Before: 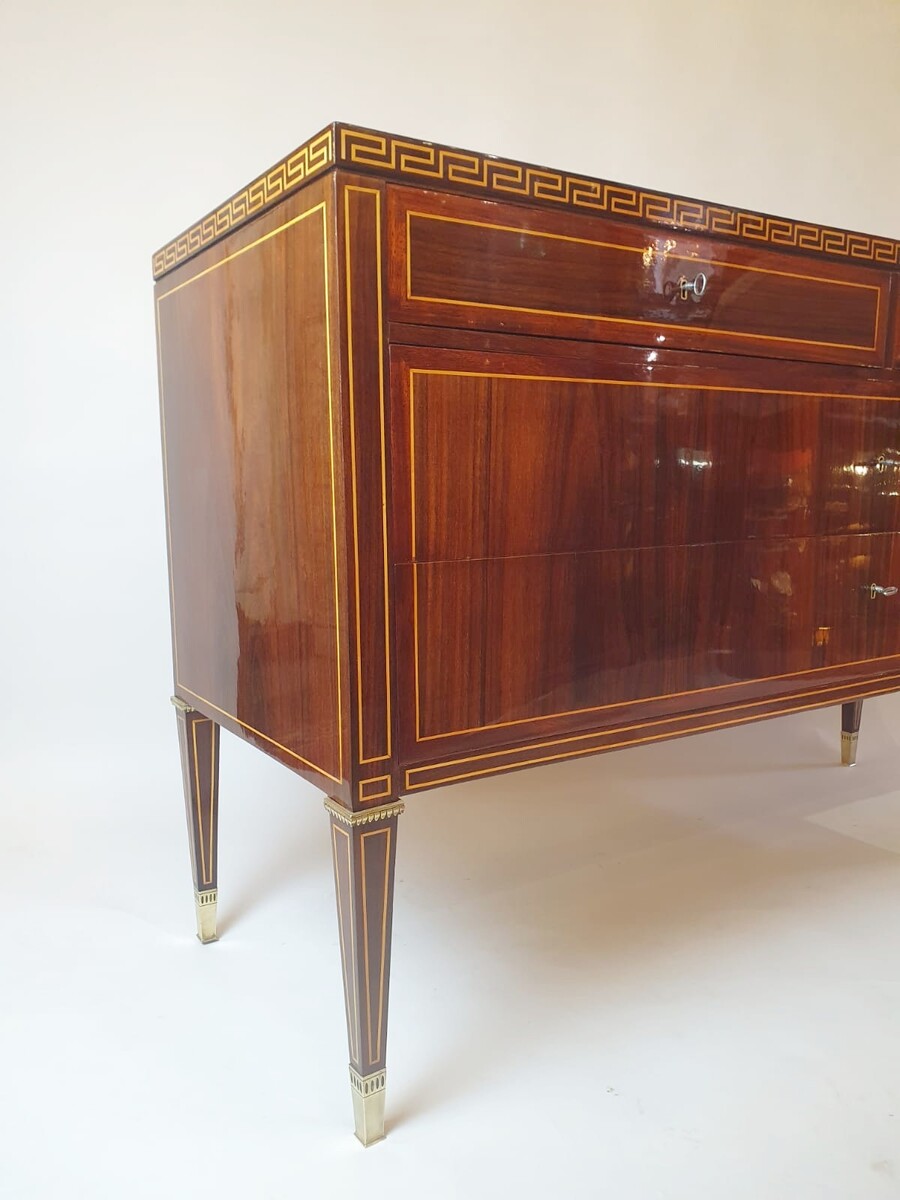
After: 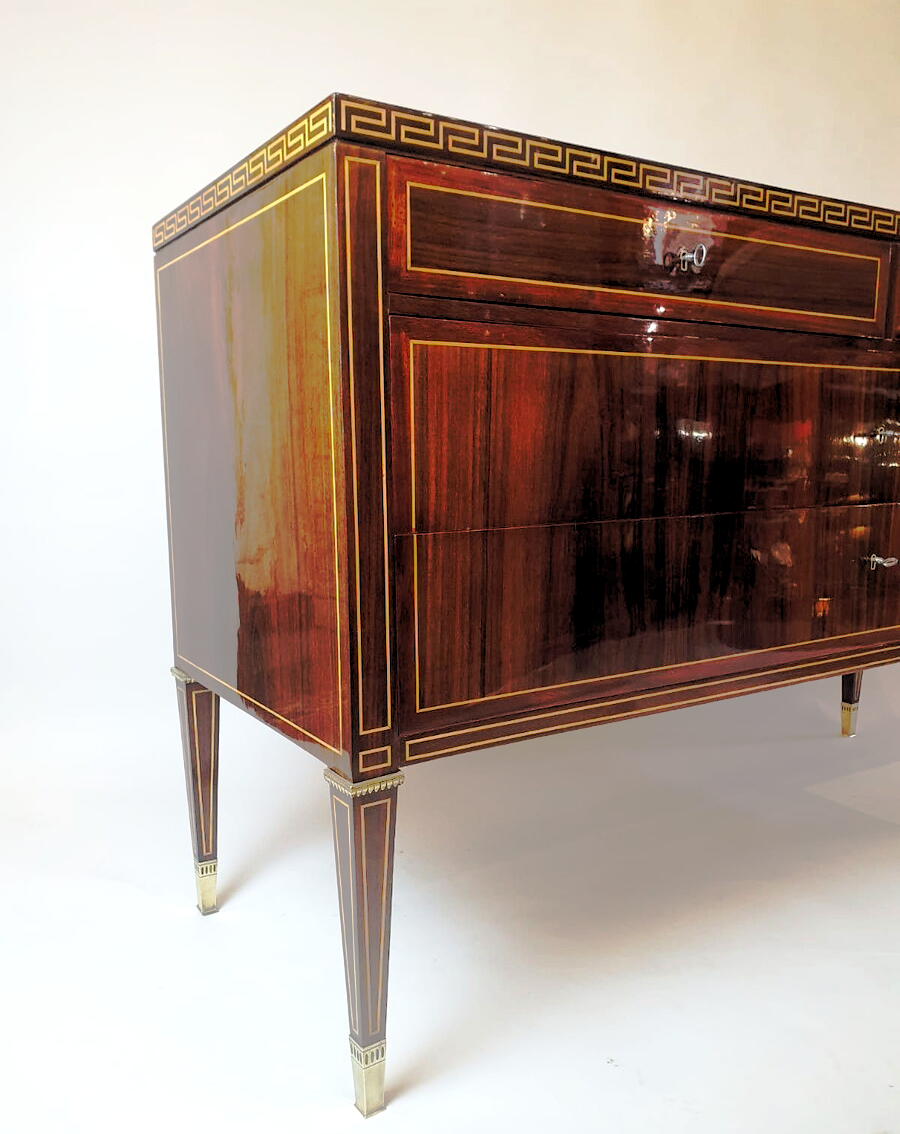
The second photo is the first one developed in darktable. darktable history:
crop and rotate: top 2.479%, bottom 3.018%
rgb levels: levels [[0.034, 0.472, 0.904], [0, 0.5, 1], [0, 0.5, 1]]
tone curve: curves: ch0 [(0, 0) (0.003, 0.005) (0.011, 0.012) (0.025, 0.026) (0.044, 0.046) (0.069, 0.071) (0.1, 0.098) (0.136, 0.135) (0.177, 0.178) (0.224, 0.217) (0.277, 0.274) (0.335, 0.335) (0.399, 0.442) (0.468, 0.543) (0.543, 0.6) (0.623, 0.628) (0.709, 0.679) (0.801, 0.782) (0.898, 0.904) (1, 1)], preserve colors none
